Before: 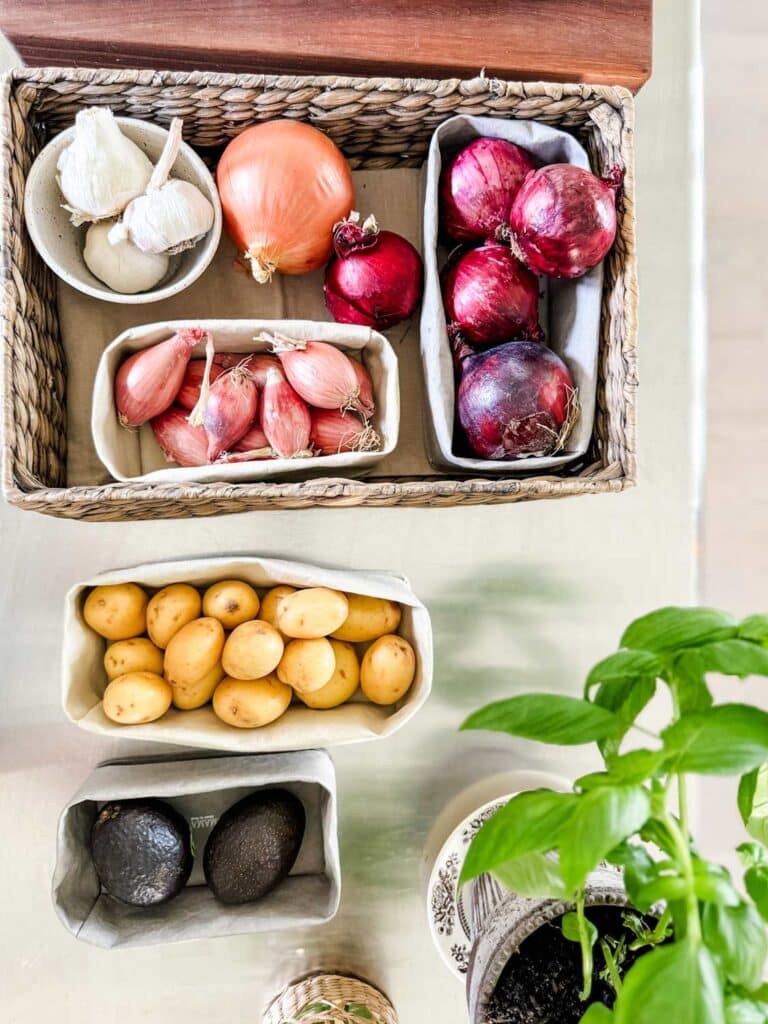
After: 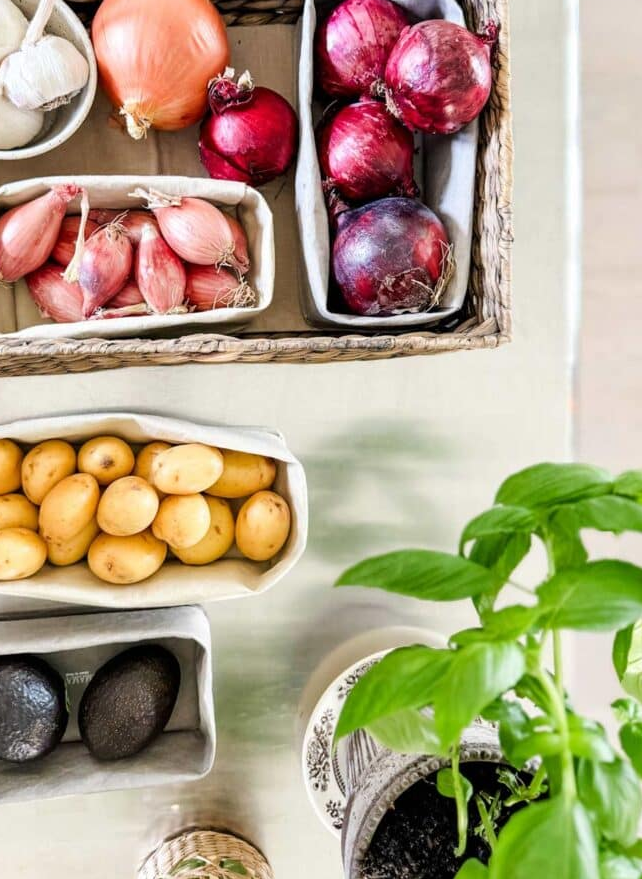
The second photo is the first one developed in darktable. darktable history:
crop: left 16.399%, top 14.15%
